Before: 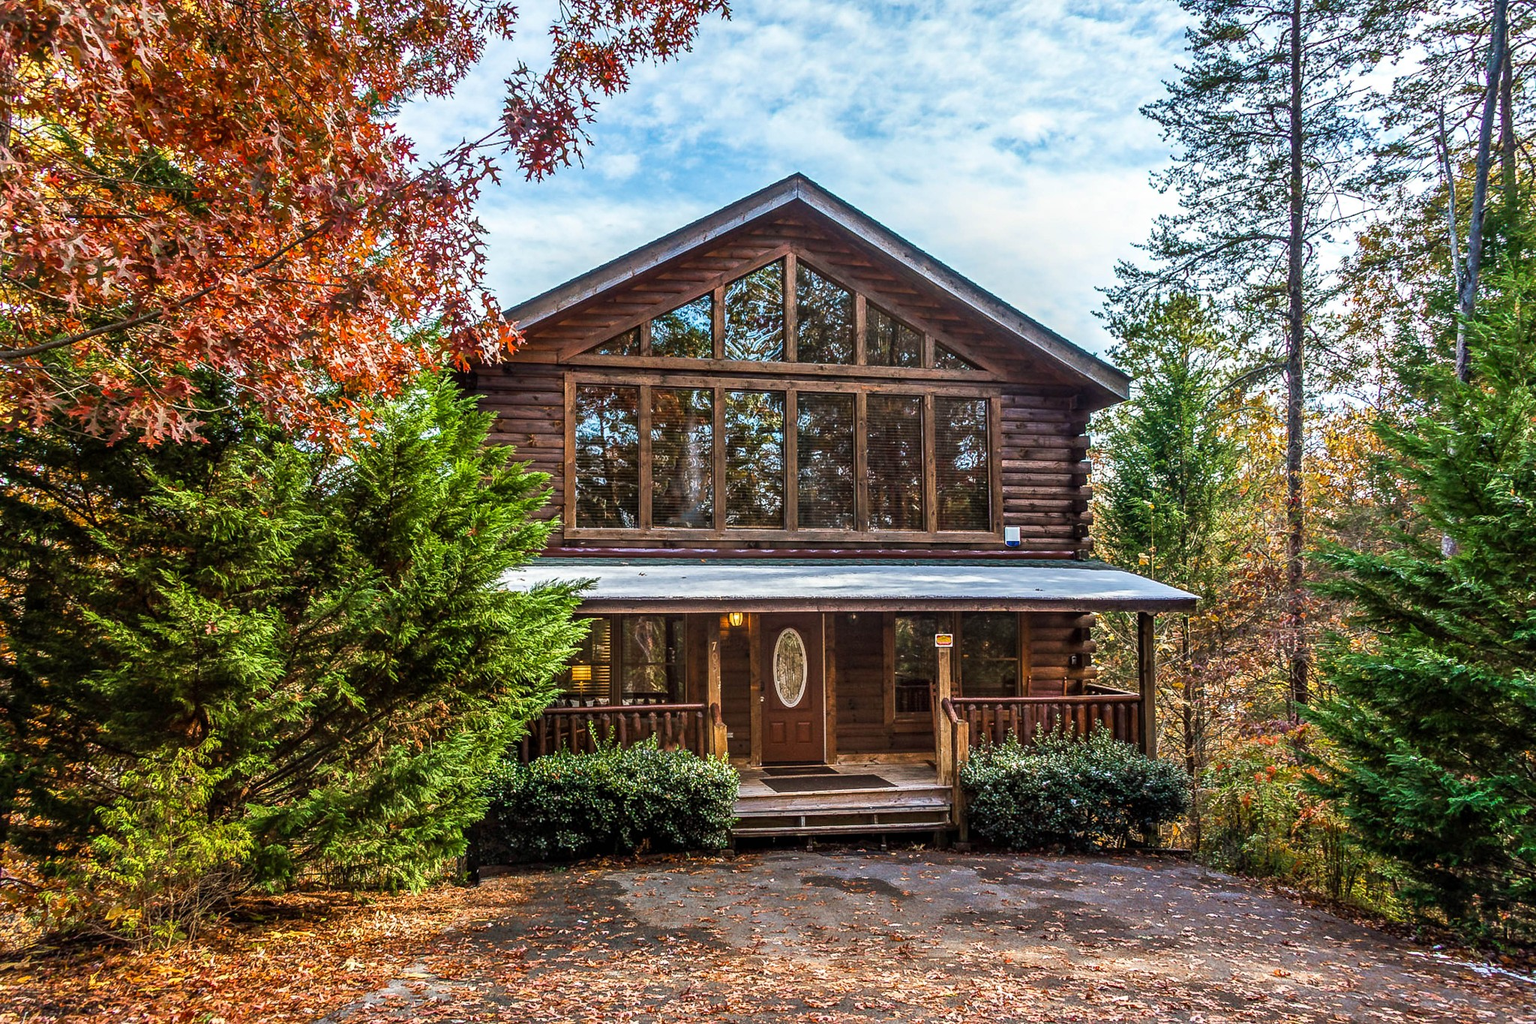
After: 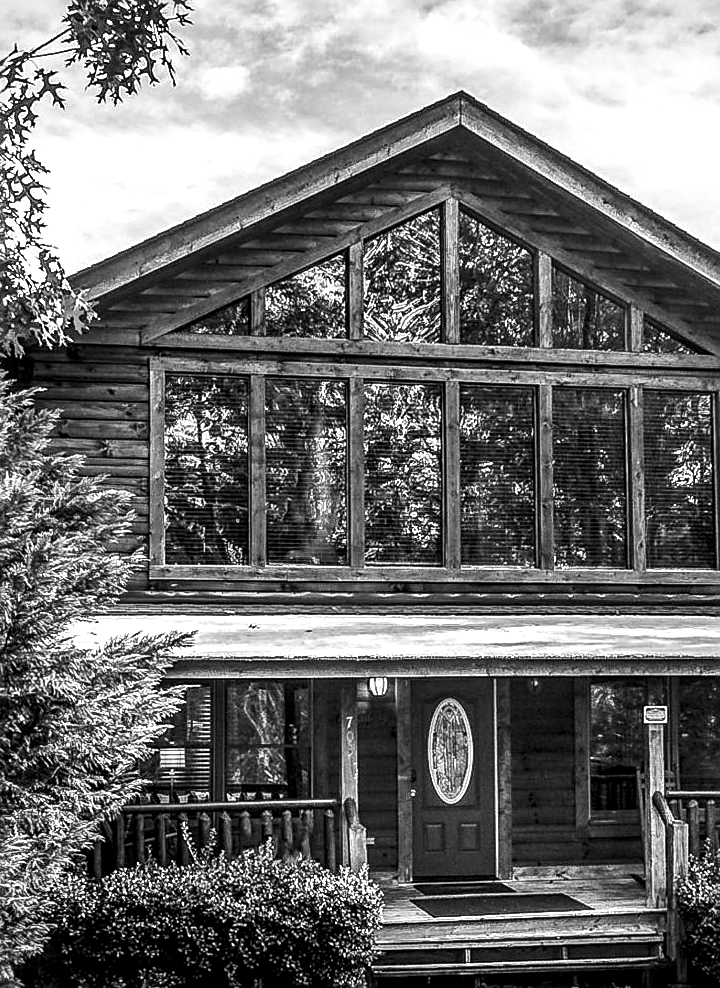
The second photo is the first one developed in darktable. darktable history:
local contrast: highlights 60%, shadows 60%, detail 160%
vignetting: fall-off start 92.6%, brightness -0.52, saturation -0.51, center (-0.012, 0)
crop and rotate: left 29.476%, top 10.214%, right 35.32%, bottom 17.333%
contrast equalizer: octaves 7, y [[0.6 ×6], [0.55 ×6], [0 ×6], [0 ×6], [0 ×6]], mix -0.3
monochrome: a -92.57, b 58.91
sharpen: on, module defaults
exposure: exposure 0.2 EV, compensate highlight preservation false
tone equalizer: -8 EV -0.417 EV, -7 EV -0.389 EV, -6 EV -0.333 EV, -5 EV -0.222 EV, -3 EV 0.222 EV, -2 EV 0.333 EV, -1 EV 0.389 EV, +0 EV 0.417 EV, edges refinement/feathering 500, mask exposure compensation -1.57 EV, preserve details no
